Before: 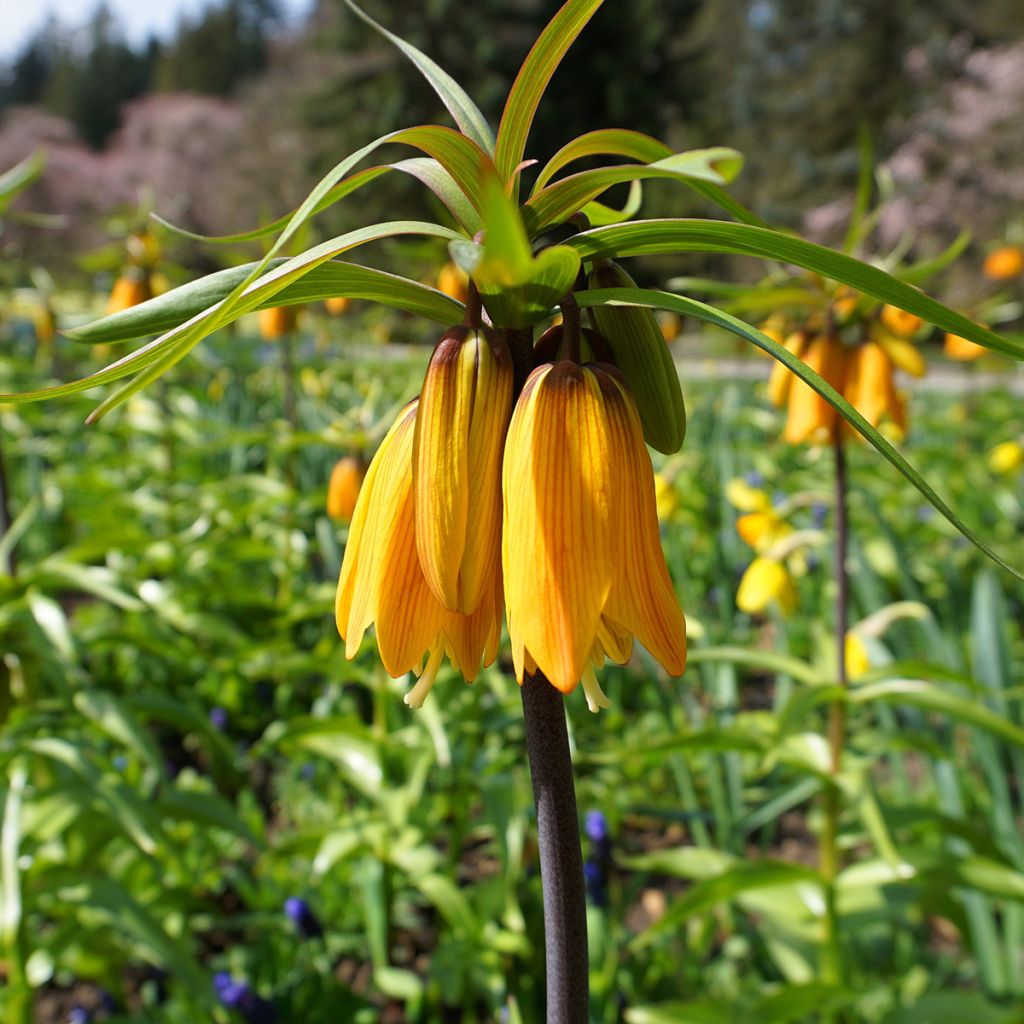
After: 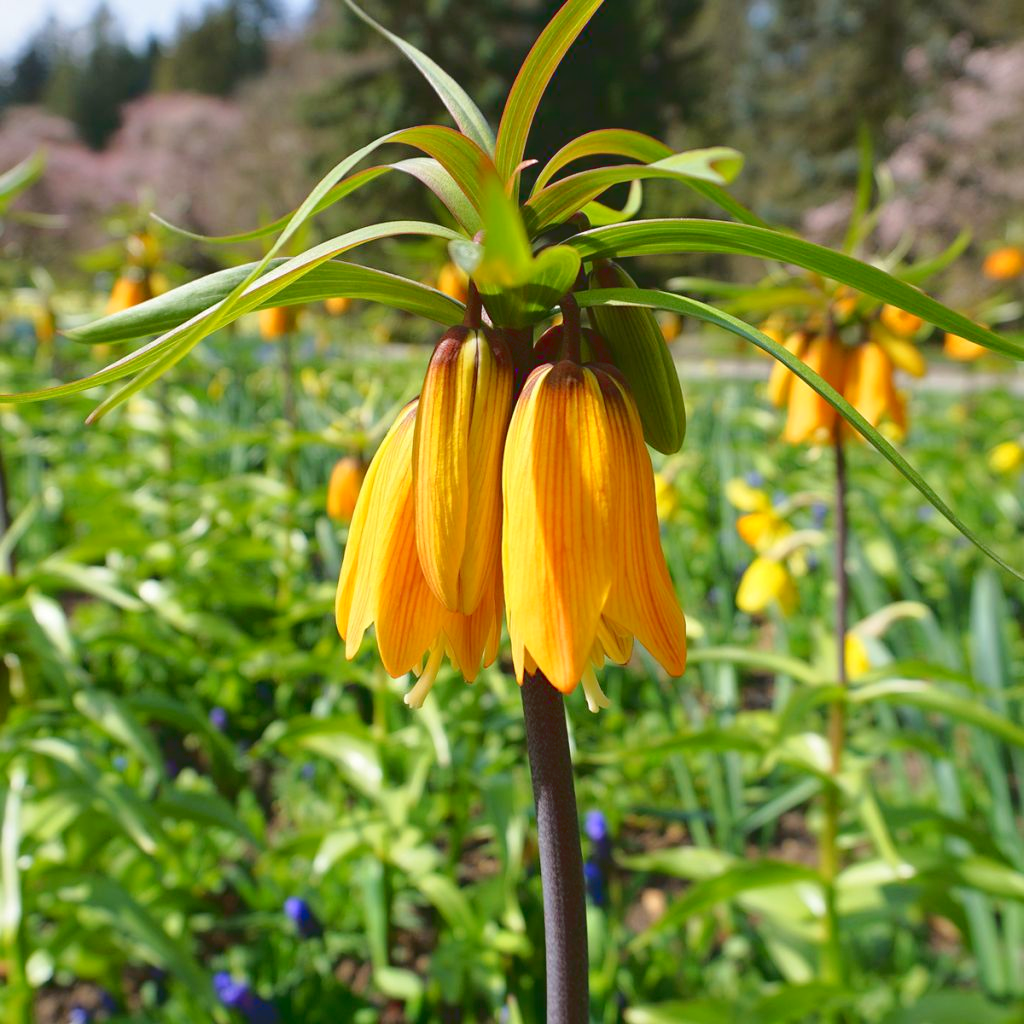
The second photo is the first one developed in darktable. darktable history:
tone curve: curves: ch0 [(0, 0) (0.003, 0.128) (0.011, 0.133) (0.025, 0.133) (0.044, 0.141) (0.069, 0.152) (0.1, 0.169) (0.136, 0.201) (0.177, 0.239) (0.224, 0.294) (0.277, 0.358) (0.335, 0.428) (0.399, 0.488) (0.468, 0.55) (0.543, 0.611) (0.623, 0.678) (0.709, 0.755) (0.801, 0.843) (0.898, 0.91) (1, 1)], color space Lab, linked channels, preserve colors none
